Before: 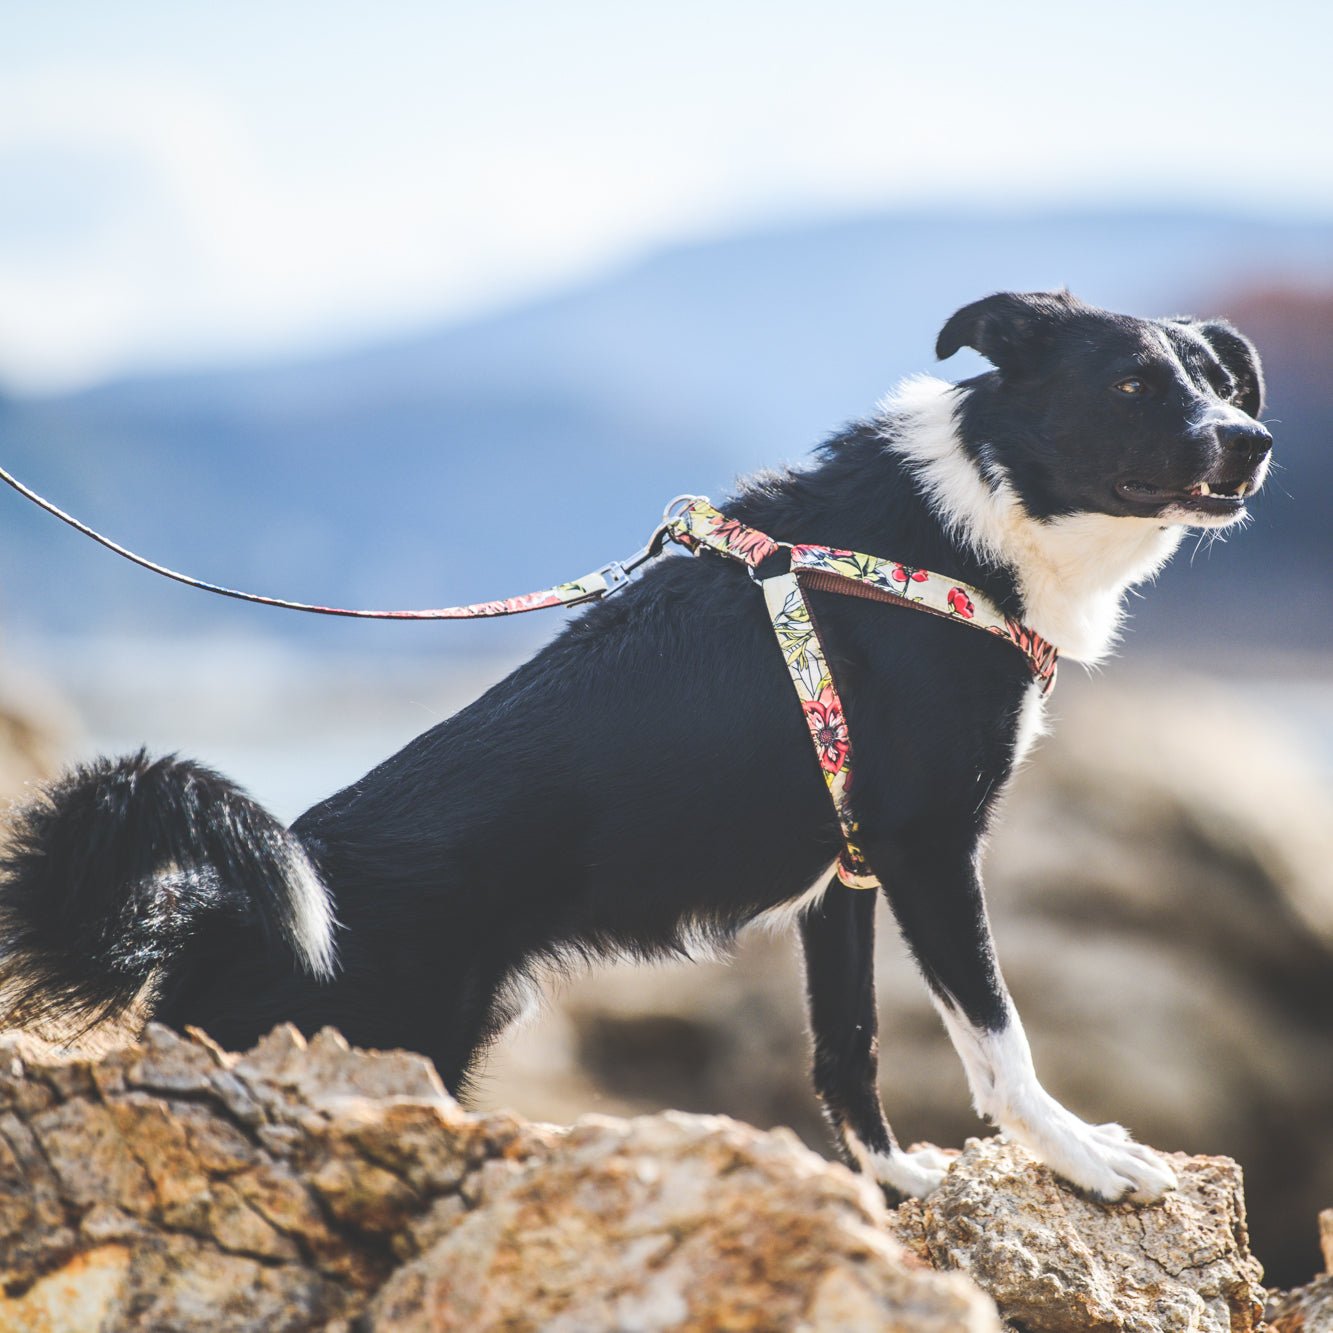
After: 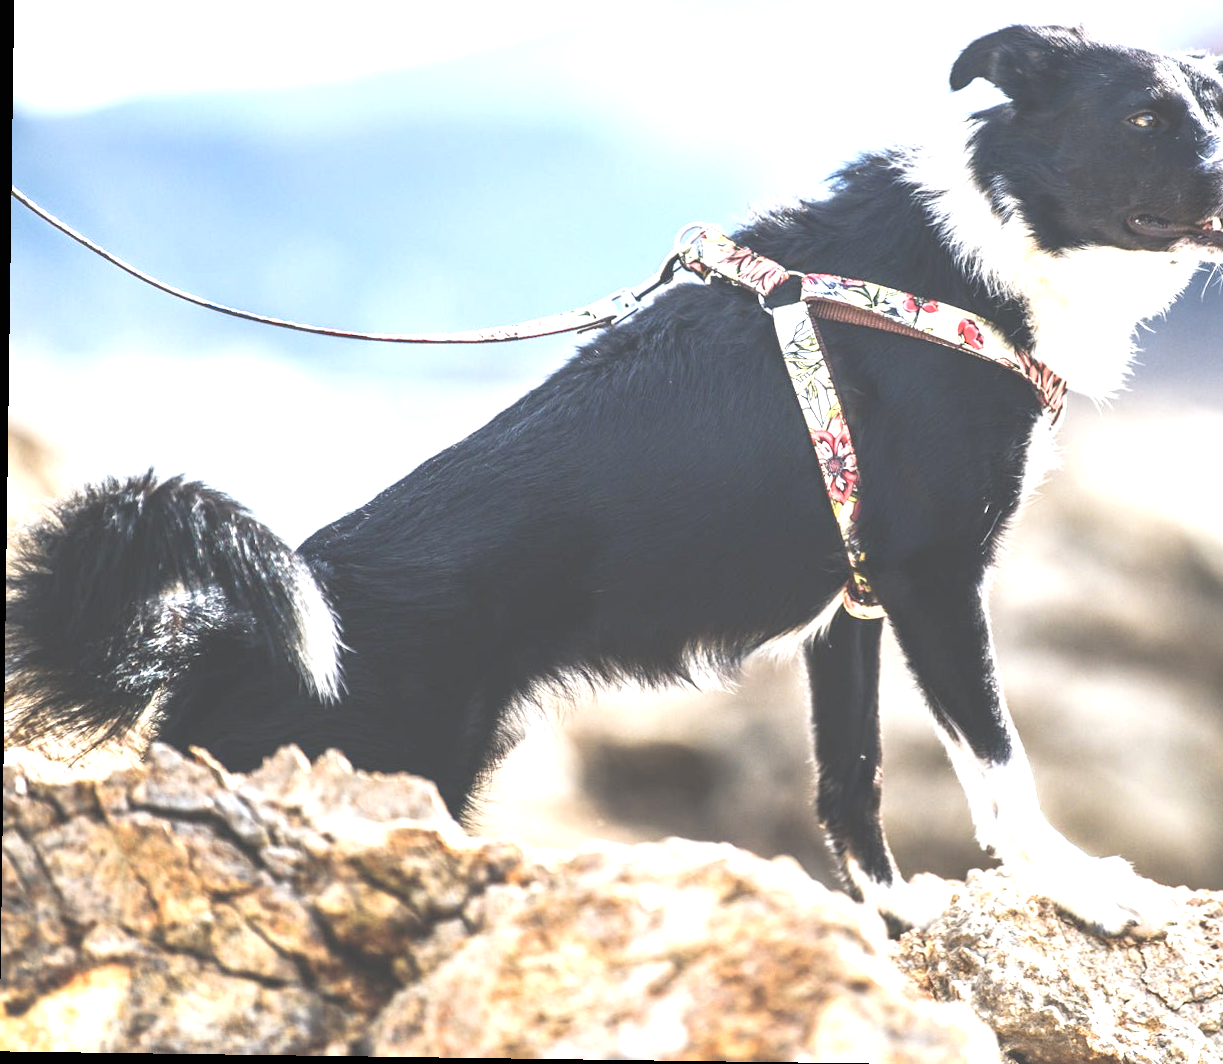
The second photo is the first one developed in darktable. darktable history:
rotate and perspective: rotation 0.8°, automatic cropping off
crop: top 20.916%, right 9.437%, bottom 0.316%
exposure: black level correction 0, exposure 1.1 EV, compensate exposure bias true, compensate highlight preservation false
color correction: saturation 0.8
